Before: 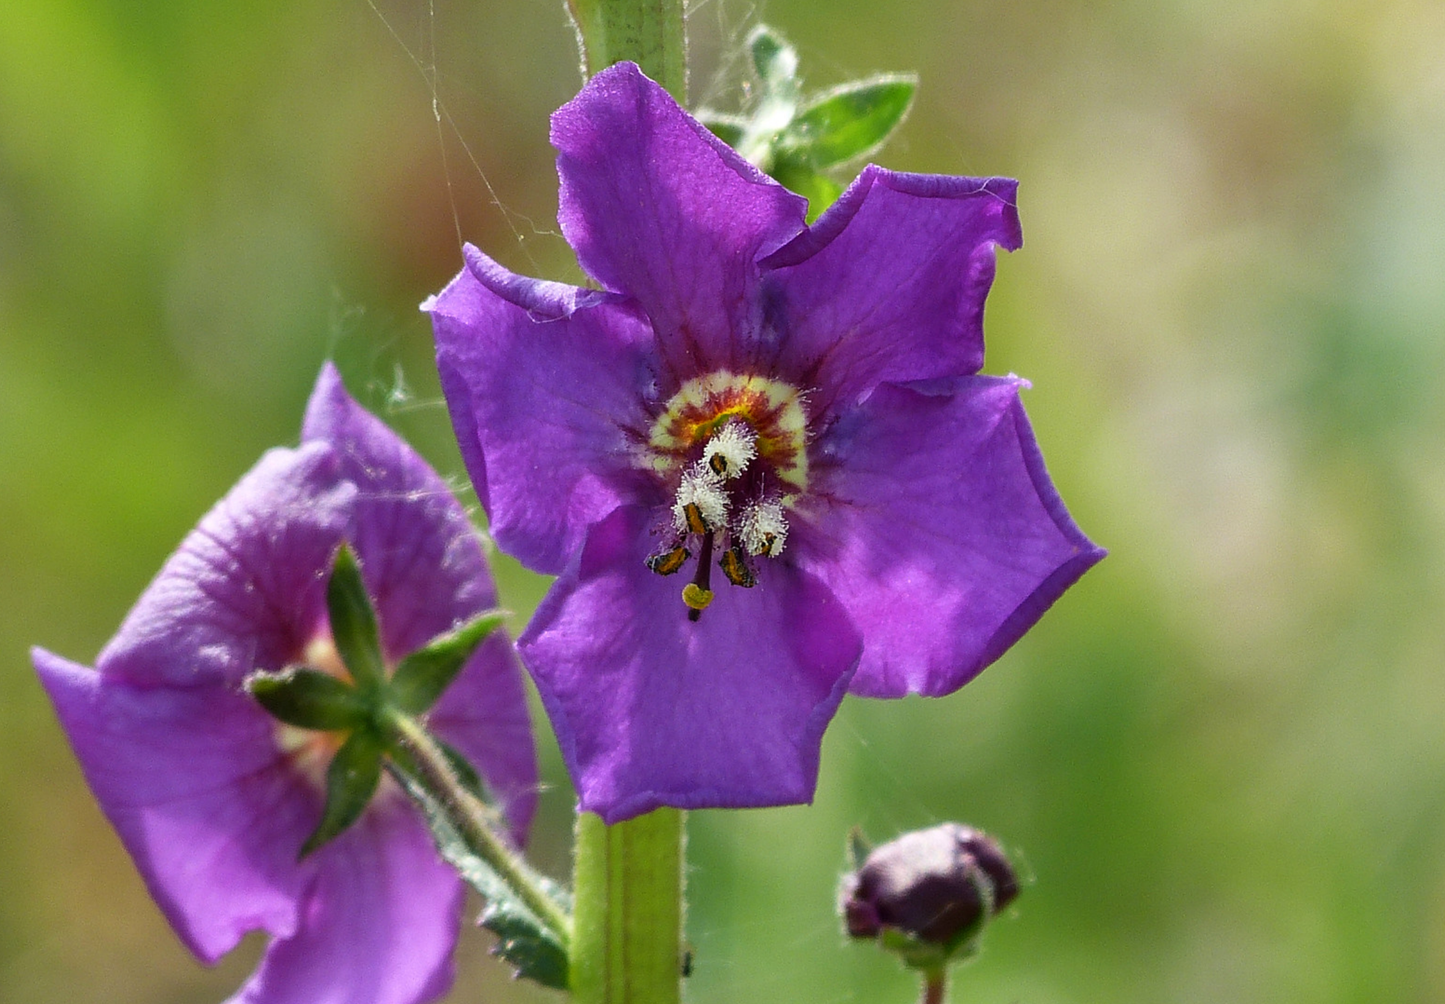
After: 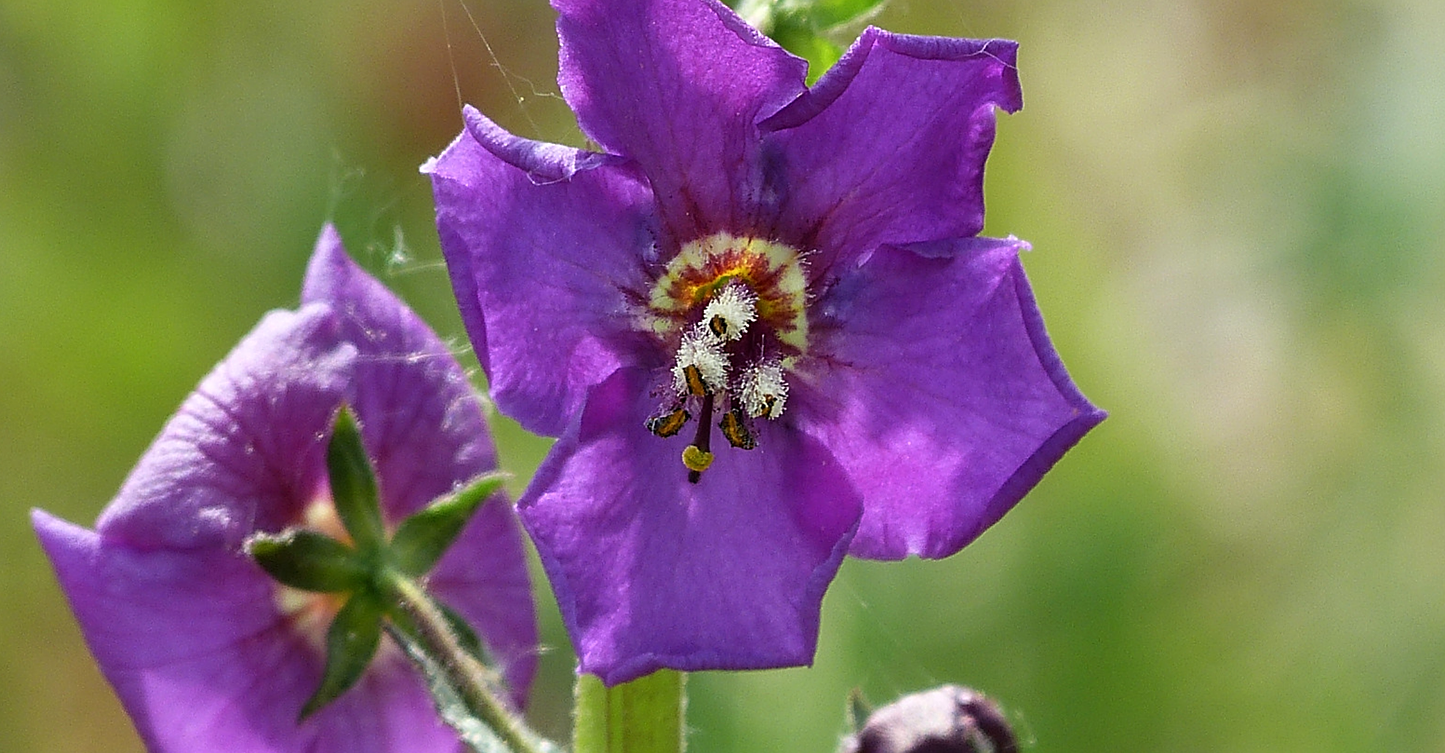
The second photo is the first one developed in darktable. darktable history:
sharpen: on, module defaults
crop: top 13.819%, bottom 11.169%
tone equalizer: -8 EV 0.06 EV, smoothing diameter 25%, edges refinement/feathering 10, preserve details guided filter
